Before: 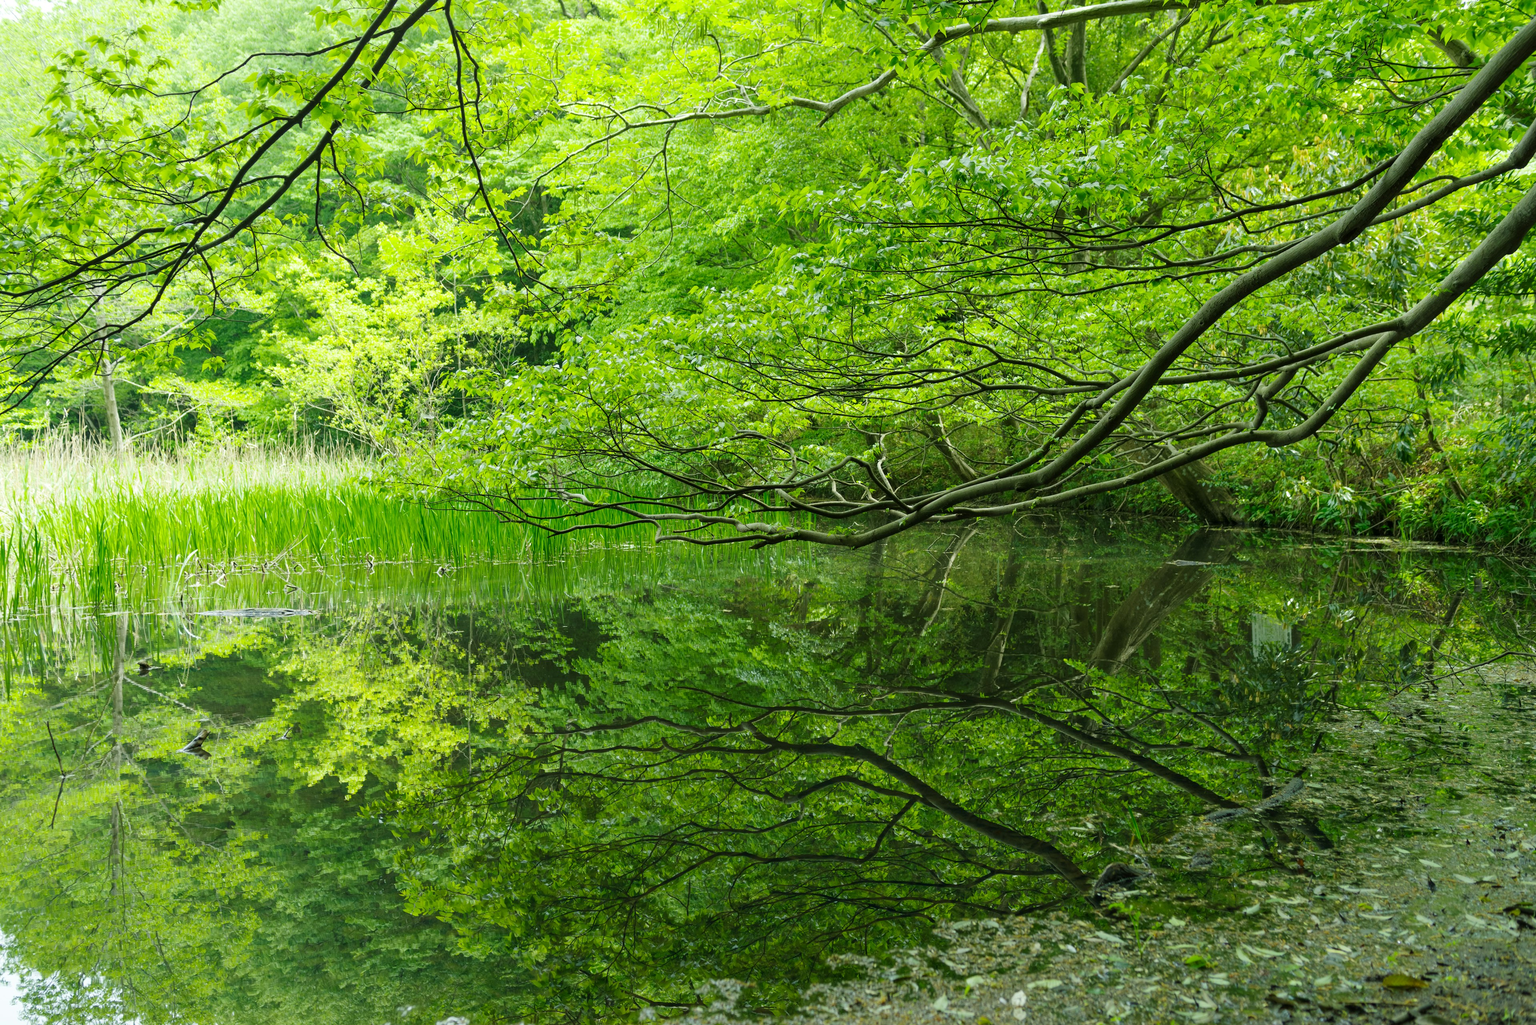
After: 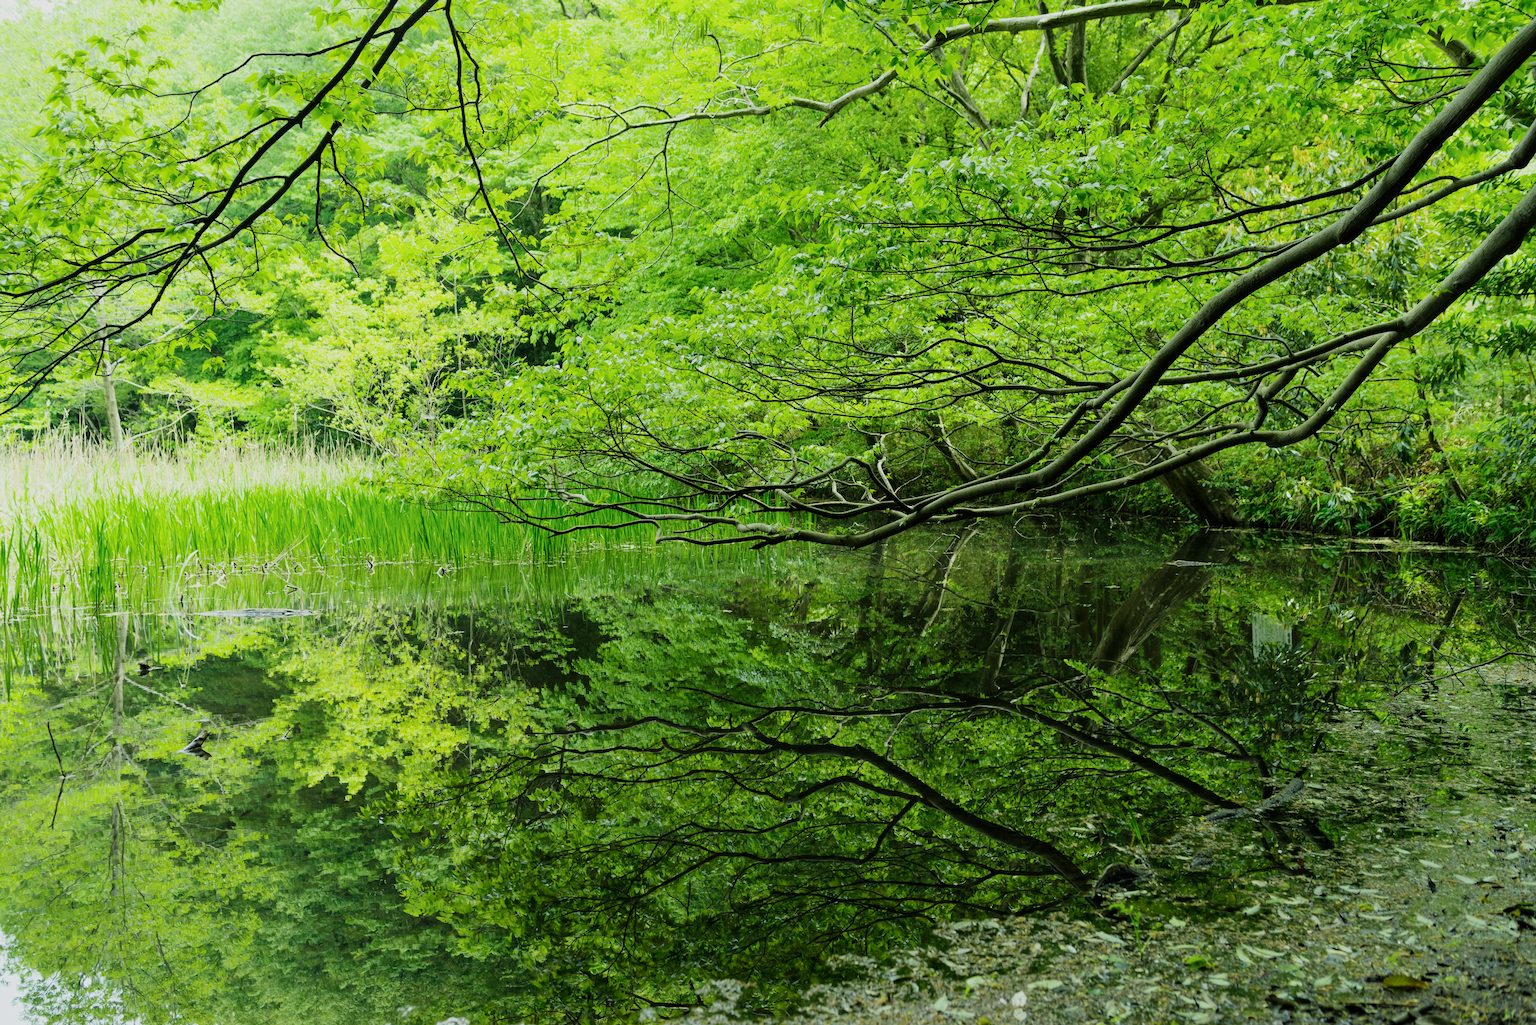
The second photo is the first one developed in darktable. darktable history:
exposure: compensate highlight preservation false
white balance: red 1, blue 1
filmic rgb: black relative exposure -7.5 EV, white relative exposure 5 EV, hardness 3.31, contrast 1.3, contrast in shadows safe
